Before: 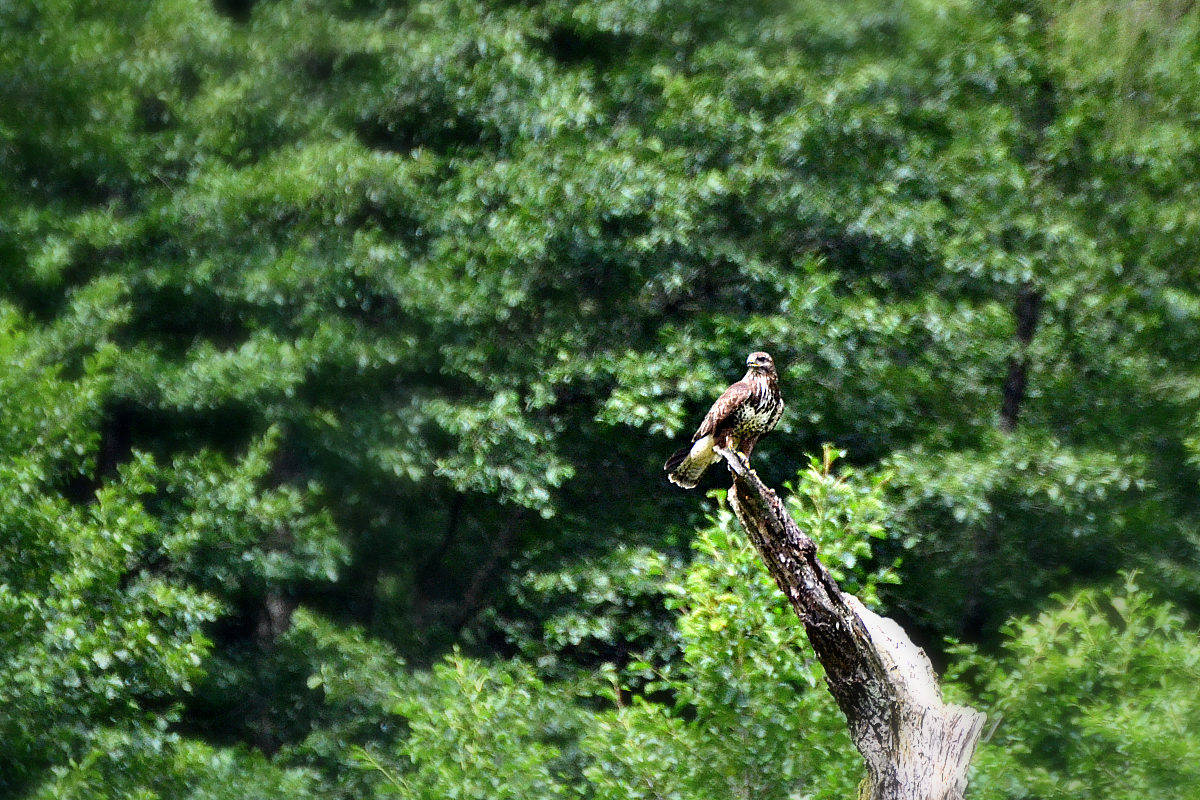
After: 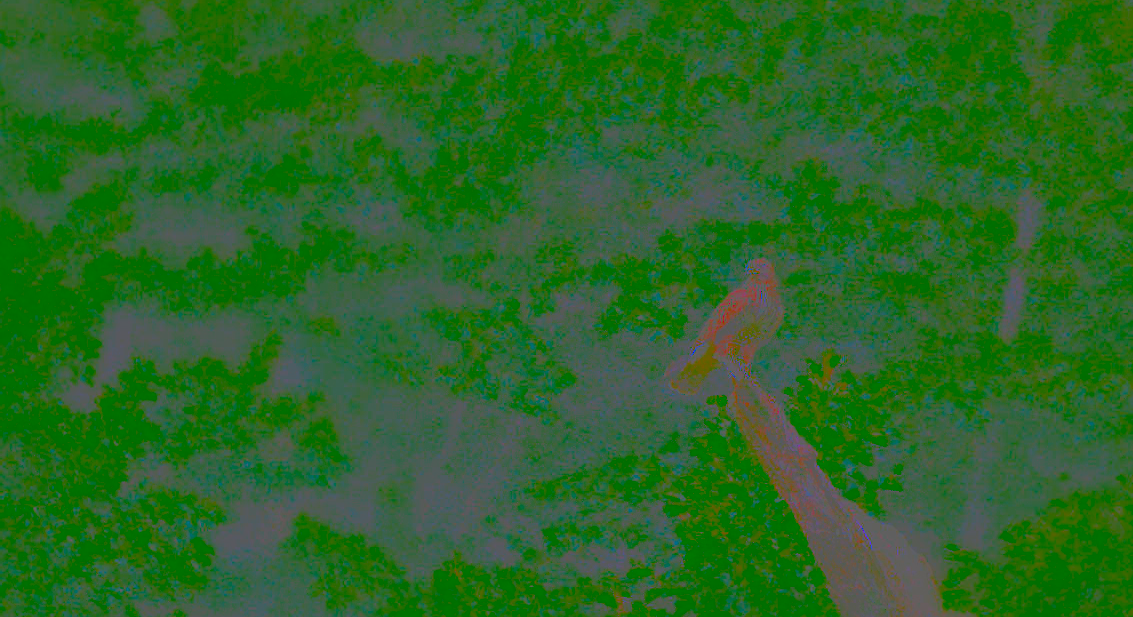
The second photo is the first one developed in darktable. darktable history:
local contrast: on, module defaults
contrast brightness saturation: contrast -0.977, brightness -0.176, saturation 0.754
sharpen: on, module defaults
crop and rotate: angle 0.051°, top 11.648%, right 5.438%, bottom 11.078%
